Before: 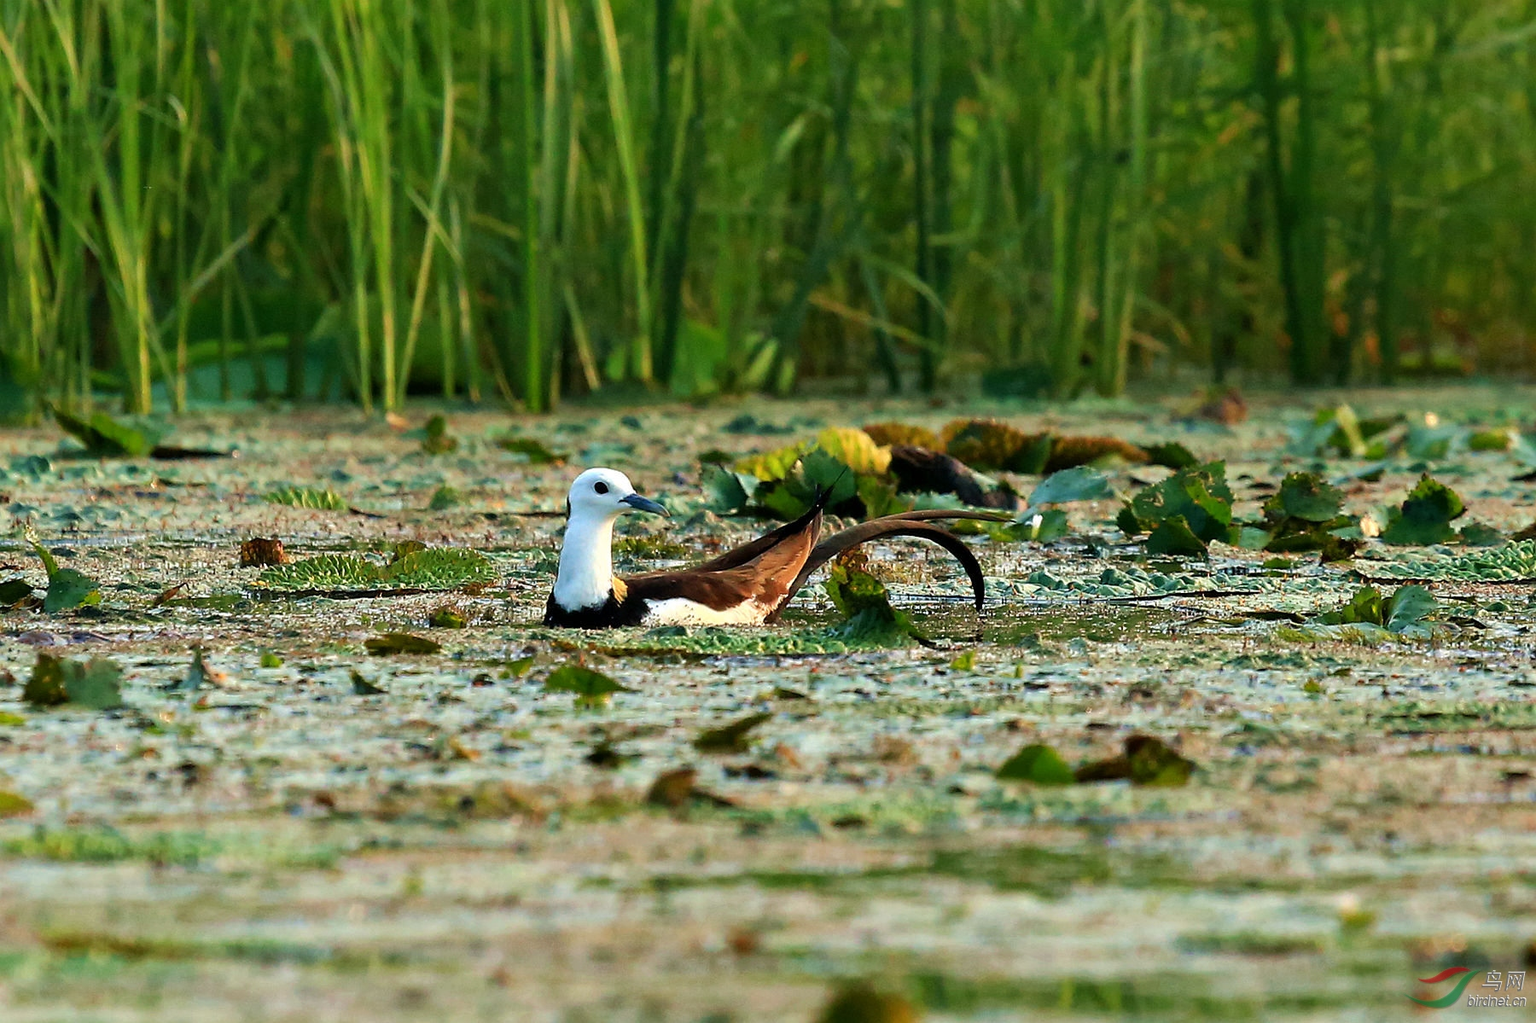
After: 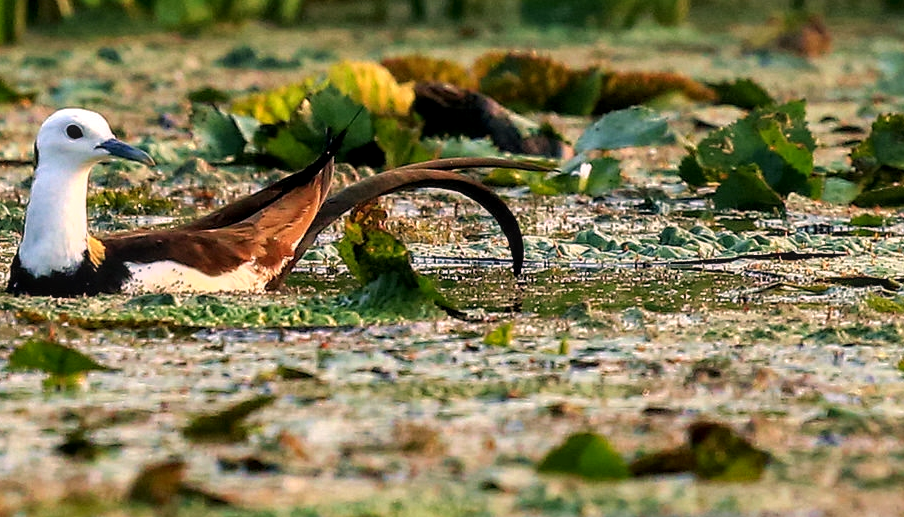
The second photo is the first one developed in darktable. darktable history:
local contrast: on, module defaults
crop: left 35.037%, top 36.775%, right 14.691%, bottom 20.074%
color correction: highlights a* 12.36, highlights b* 5.51
